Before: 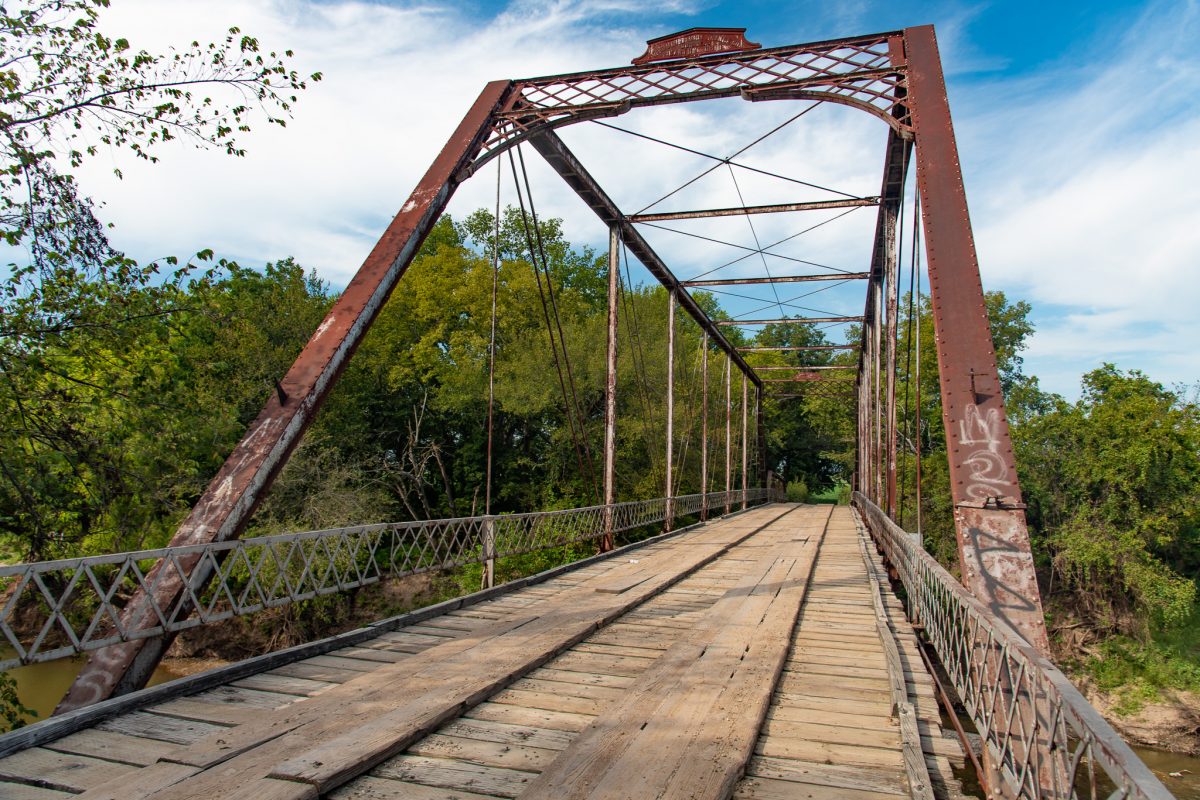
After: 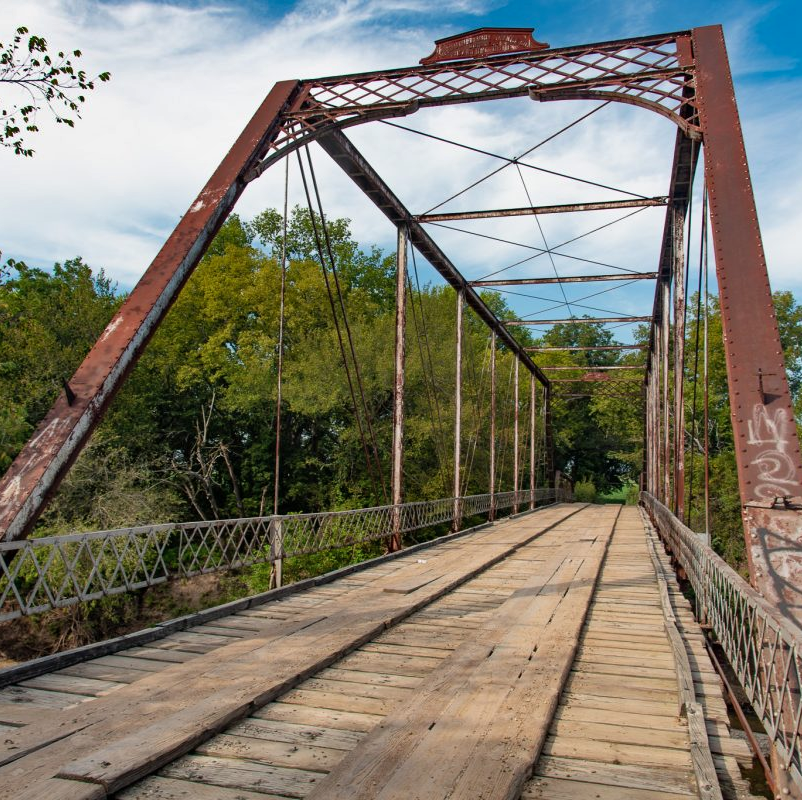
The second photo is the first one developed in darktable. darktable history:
shadows and highlights: soften with gaussian
exposure: exposure -0.064 EV, compensate highlight preservation false
crop and rotate: left 17.732%, right 15.423%
